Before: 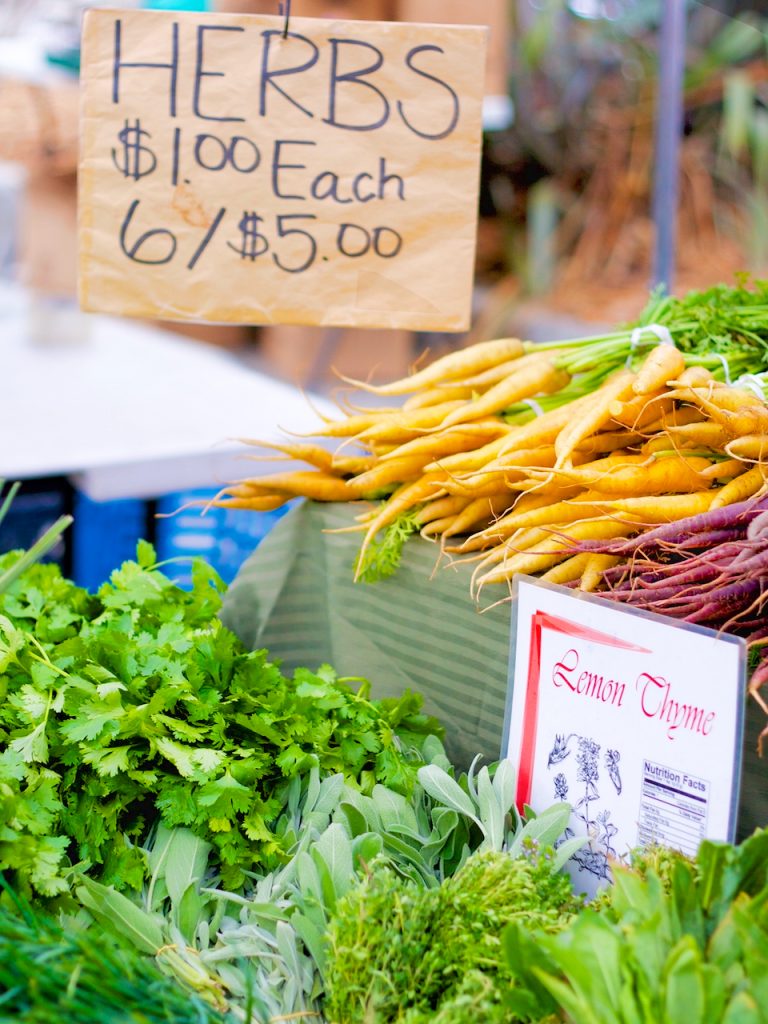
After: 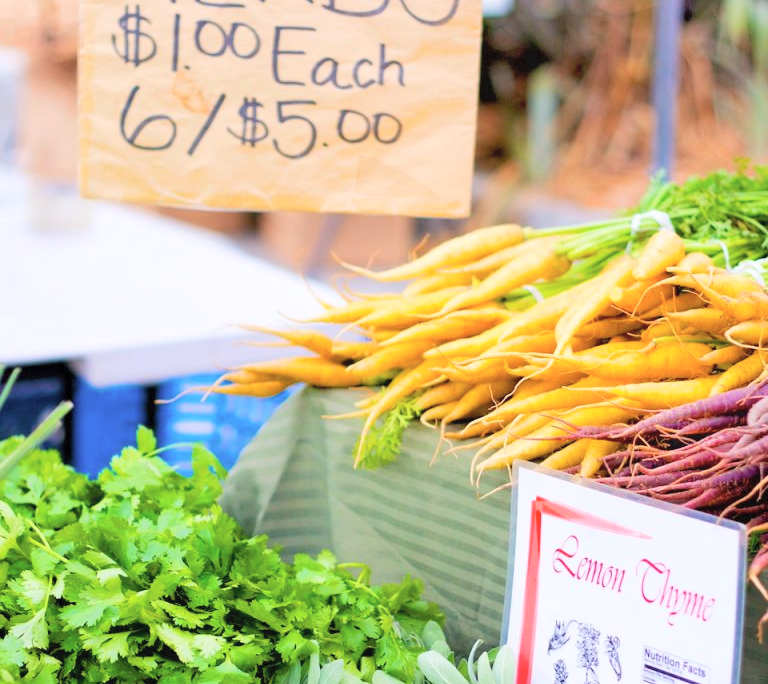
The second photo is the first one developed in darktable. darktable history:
crop: top 11.152%, bottom 22.01%
contrast brightness saturation: contrast 0.14, brightness 0.206
